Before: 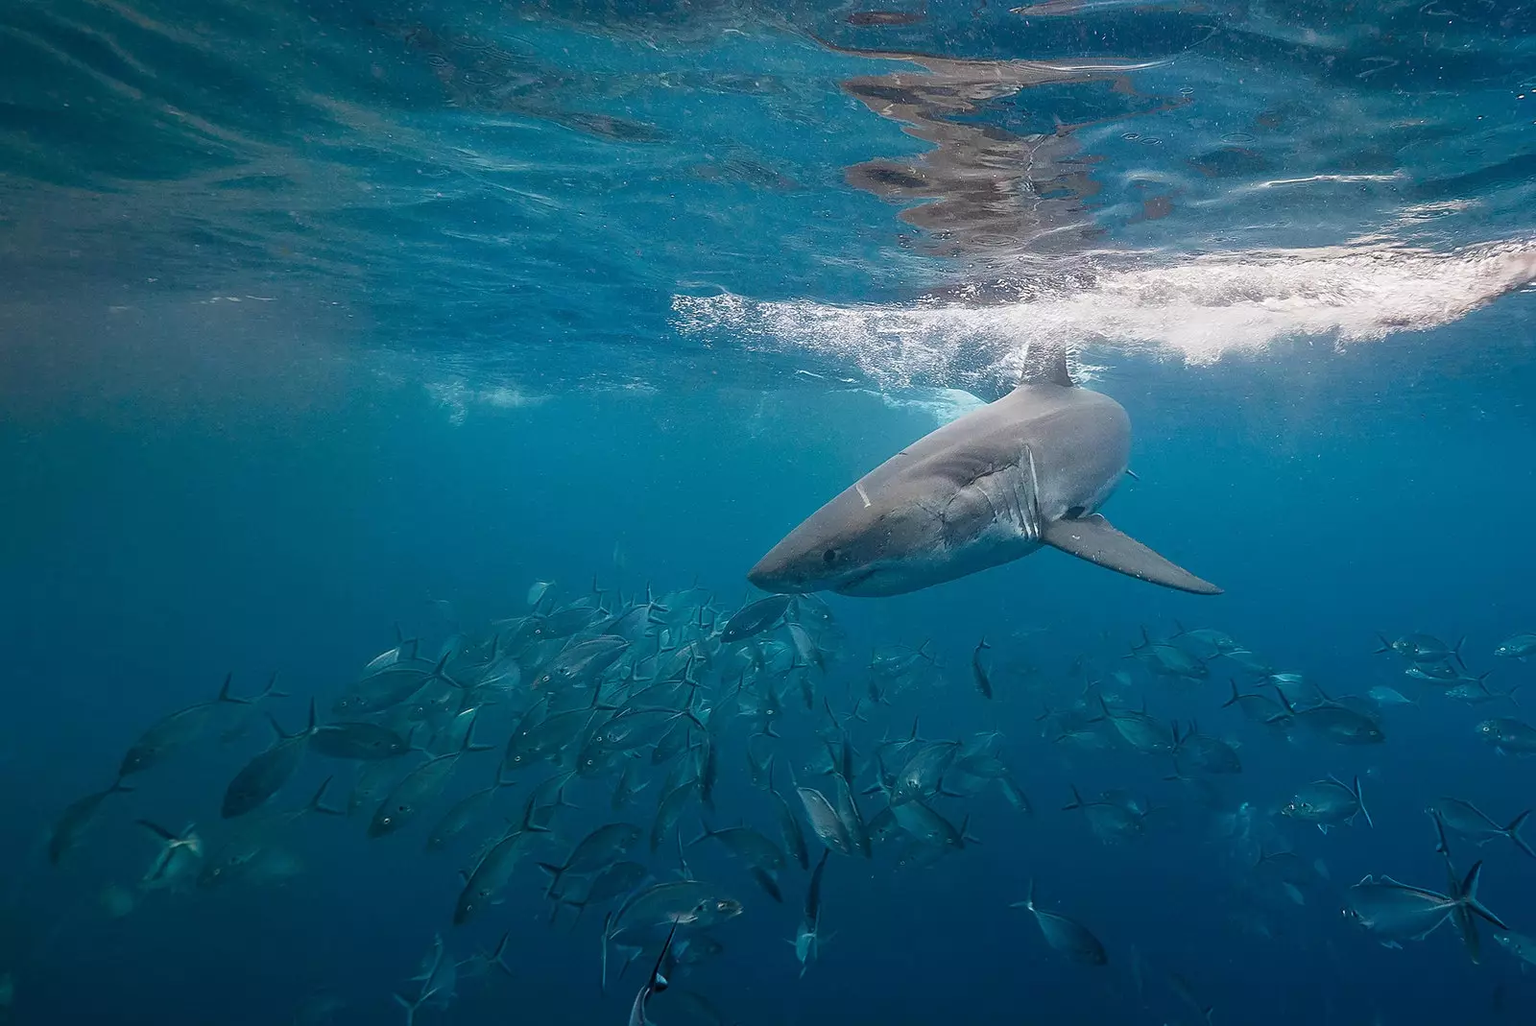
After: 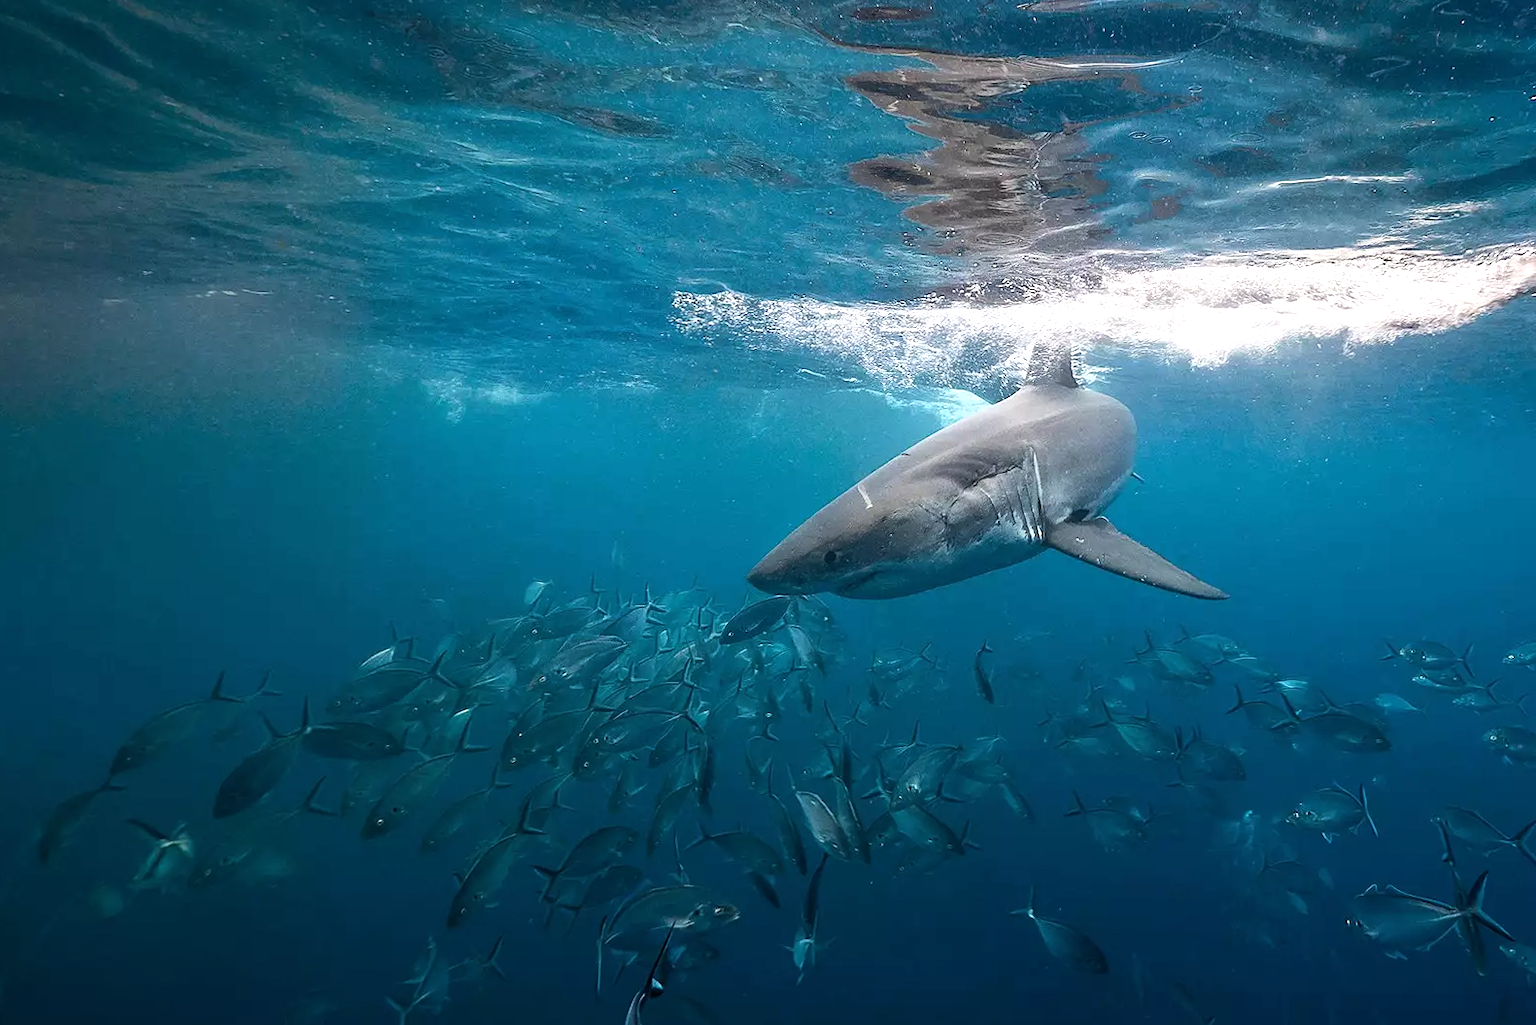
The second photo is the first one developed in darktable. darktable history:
crop and rotate: angle -0.44°
tone equalizer: -8 EV -0.766 EV, -7 EV -0.701 EV, -6 EV -0.572 EV, -5 EV -0.368 EV, -3 EV 0.377 EV, -2 EV 0.6 EV, -1 EV 0.682 EV, +0 EV 0.765 EV, edges refinement/feathering 500, mask exposure compensation -1.57 EV, preserve details no
